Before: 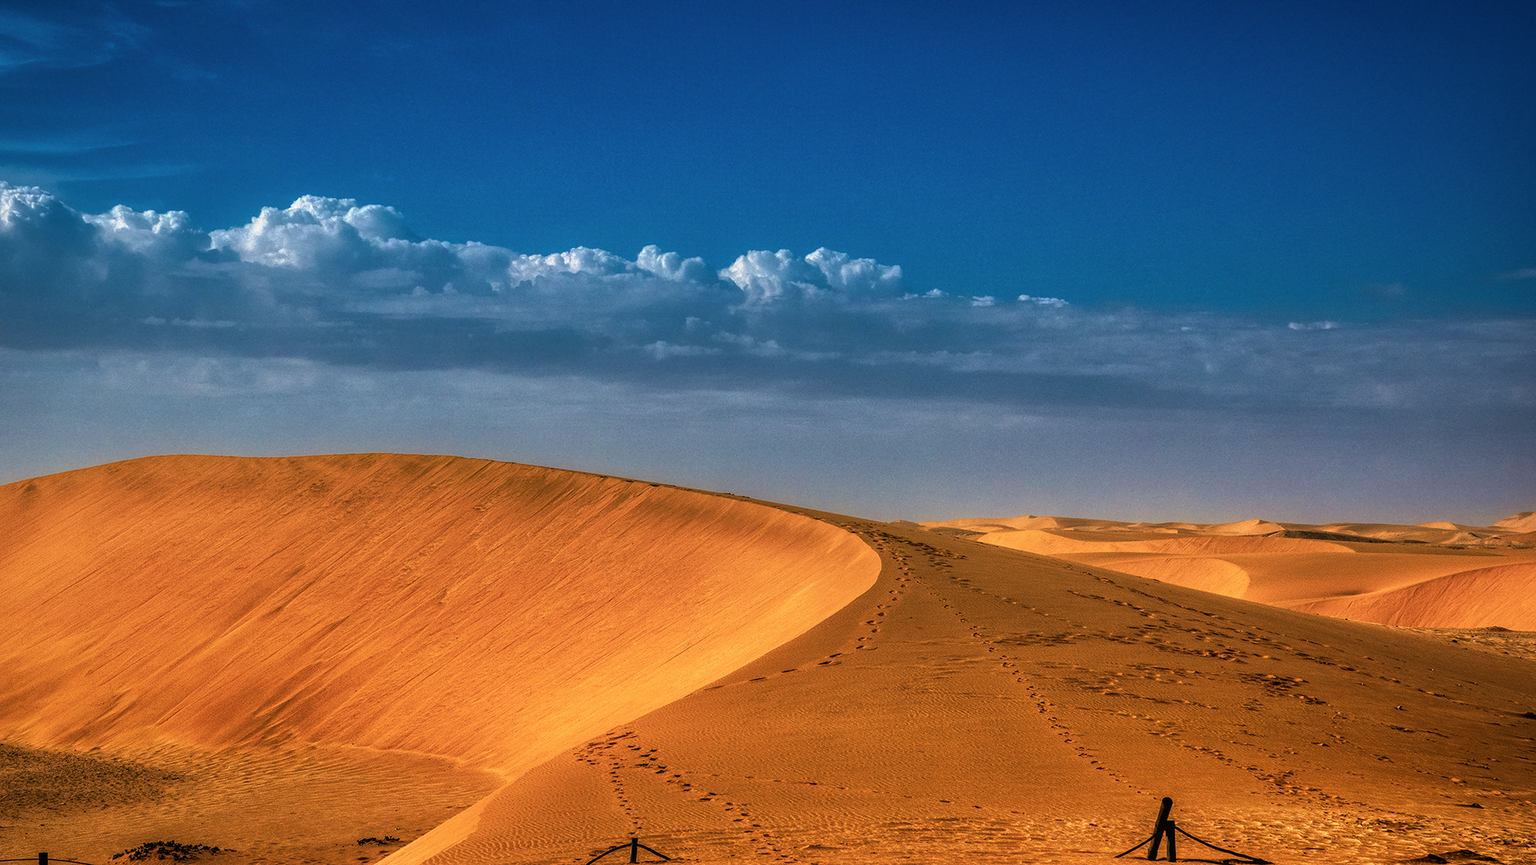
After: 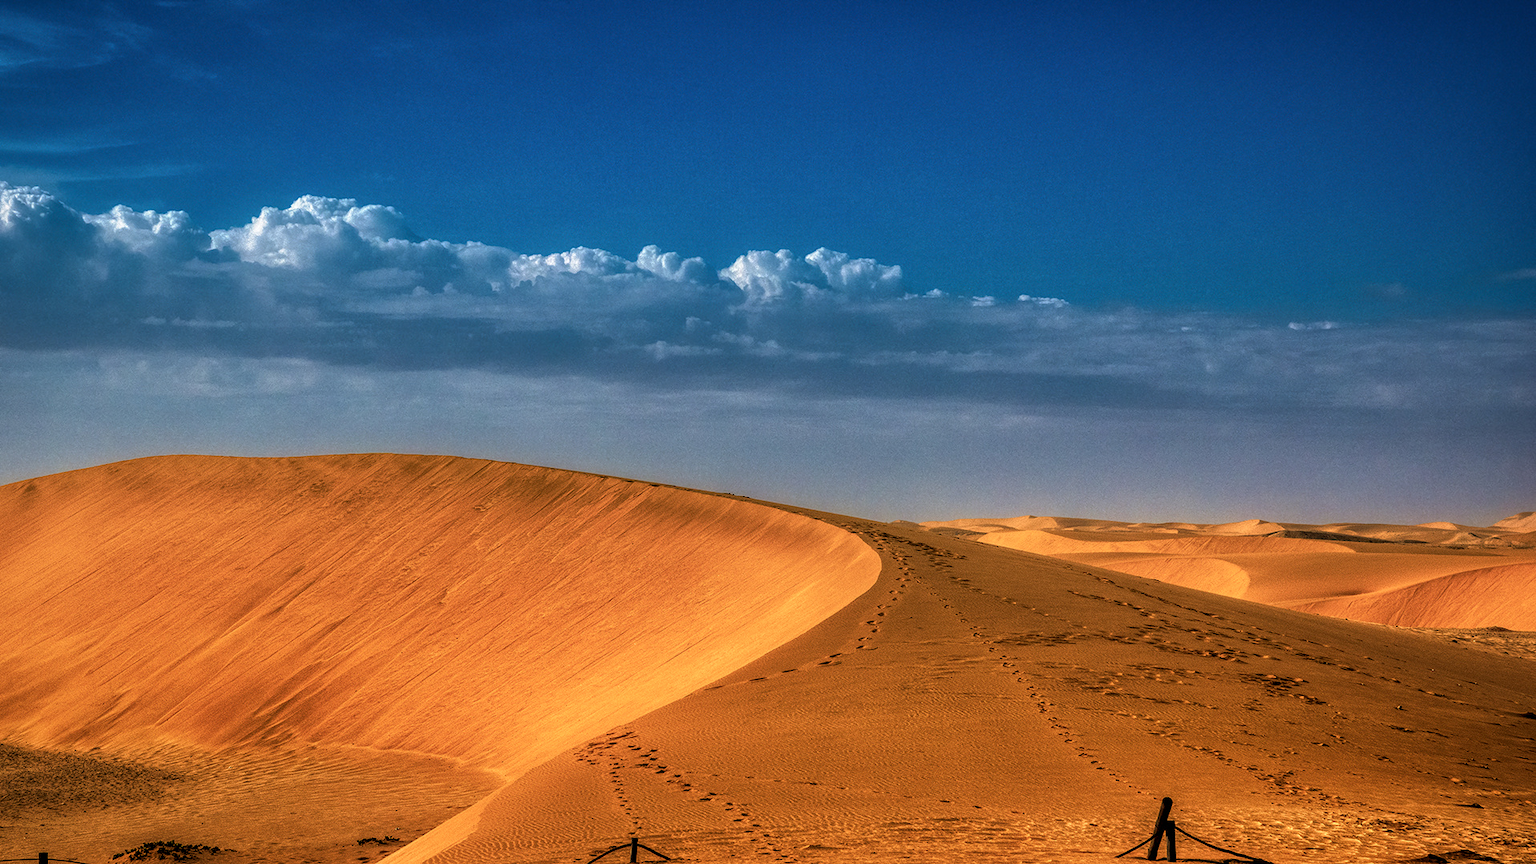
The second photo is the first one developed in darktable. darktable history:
local contrast: highlights 104%, shadows 101%, detail 119%, midtone range 0.2
